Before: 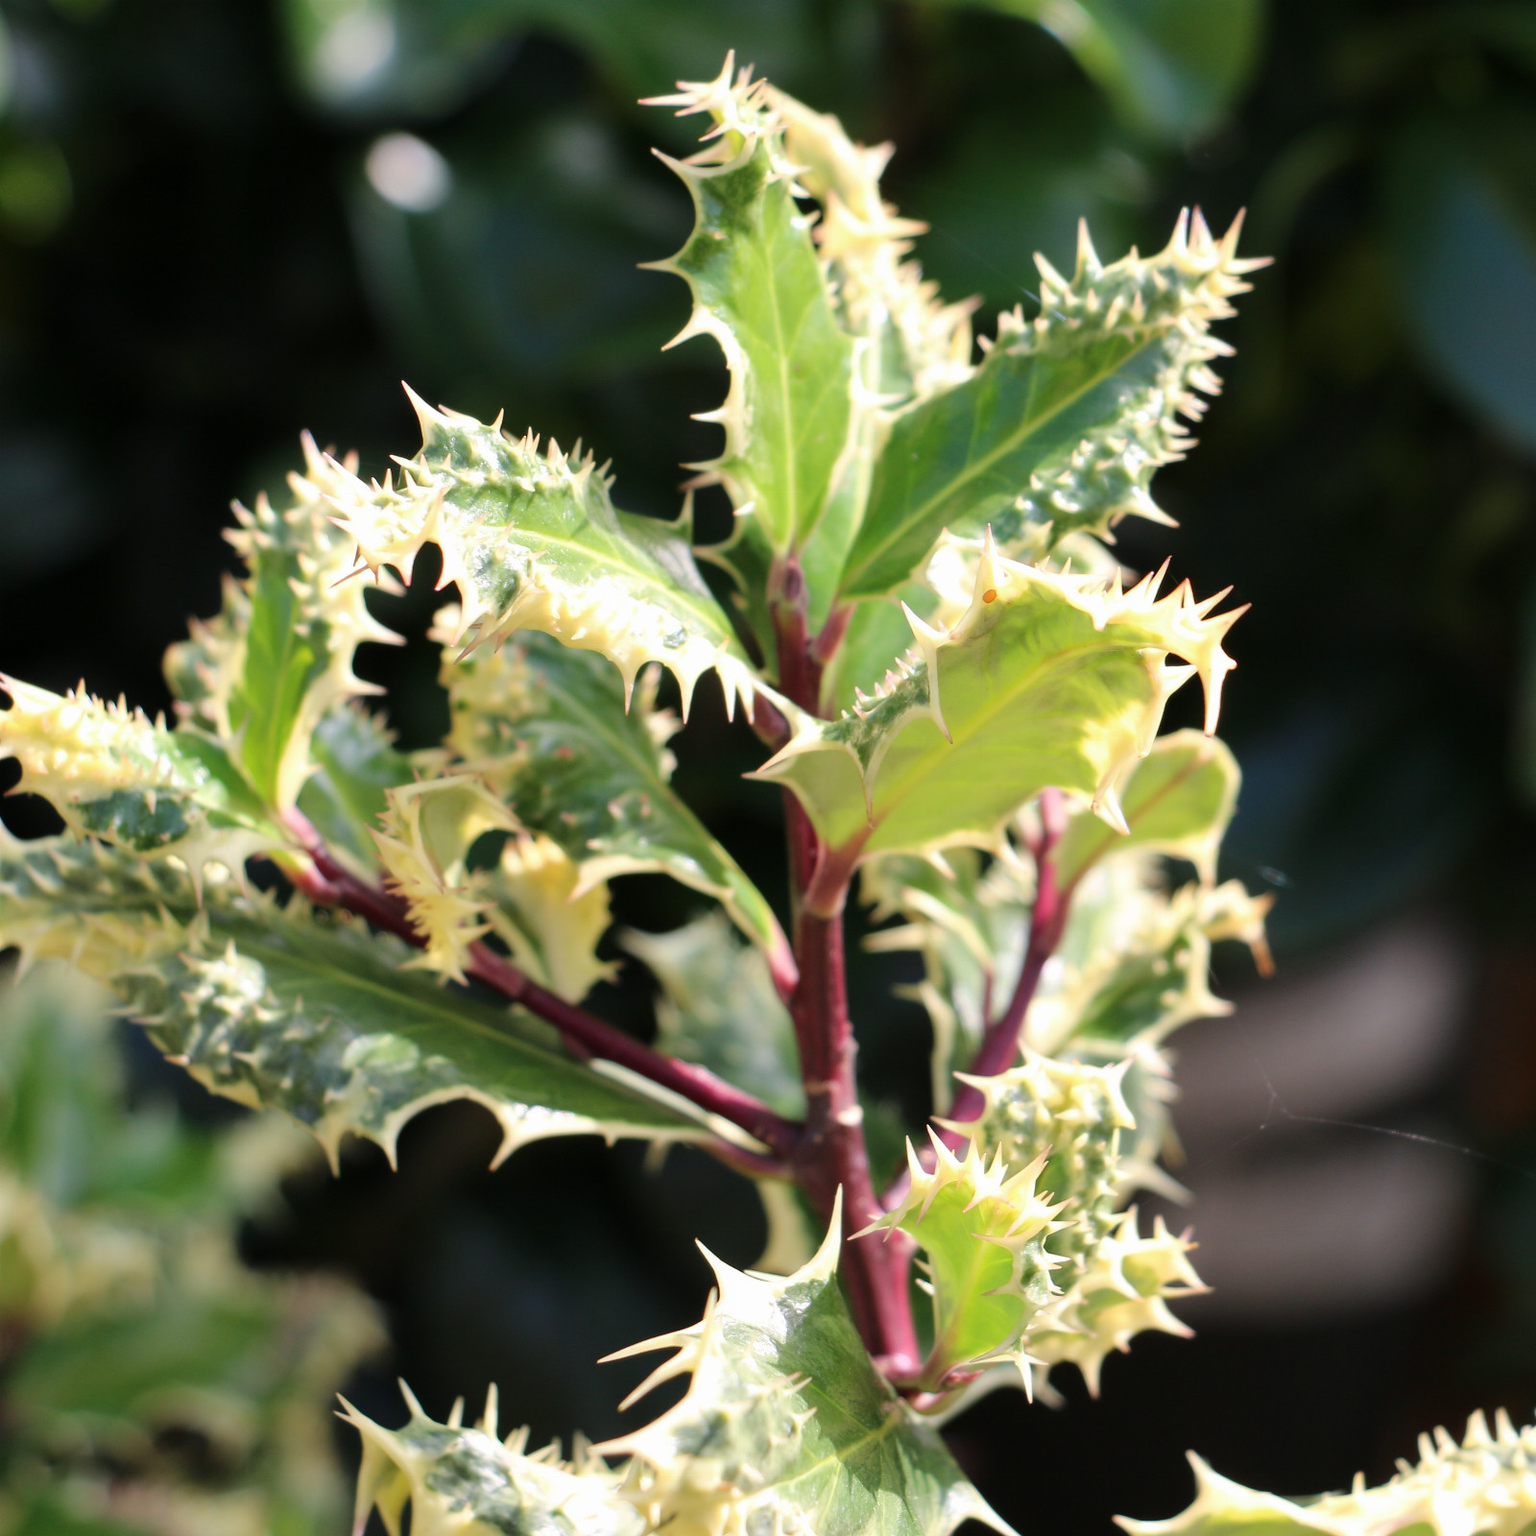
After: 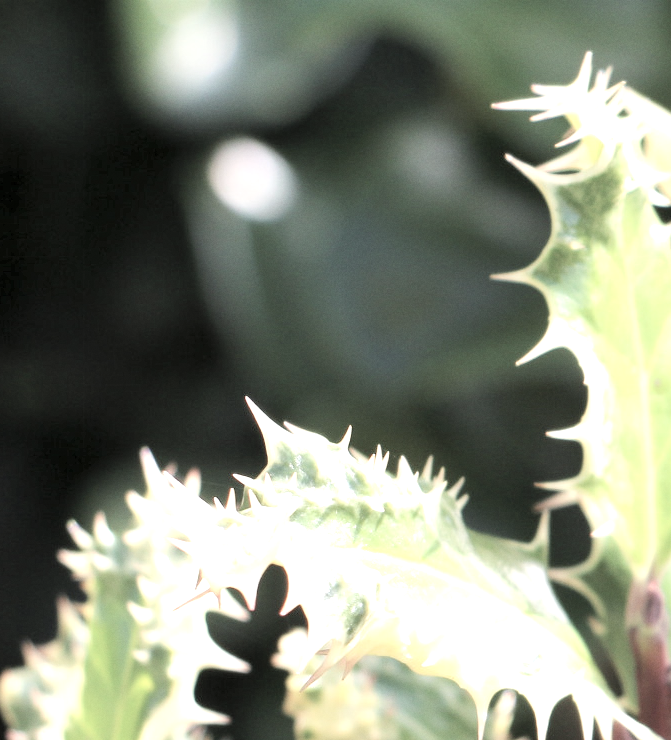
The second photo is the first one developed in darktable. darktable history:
exposure: black level correction 0.001, exposure 0.955 EV, compensate exposure bias true, compensate highlight preservation false
contrast brightness saturation: brightness 0.18, saturation -0.5
crop and rotate: left 10.817%, top 0.062%, right 47.194%, bottom 53.626%
grain: coarseness 0.09 ISO, strength 10%
